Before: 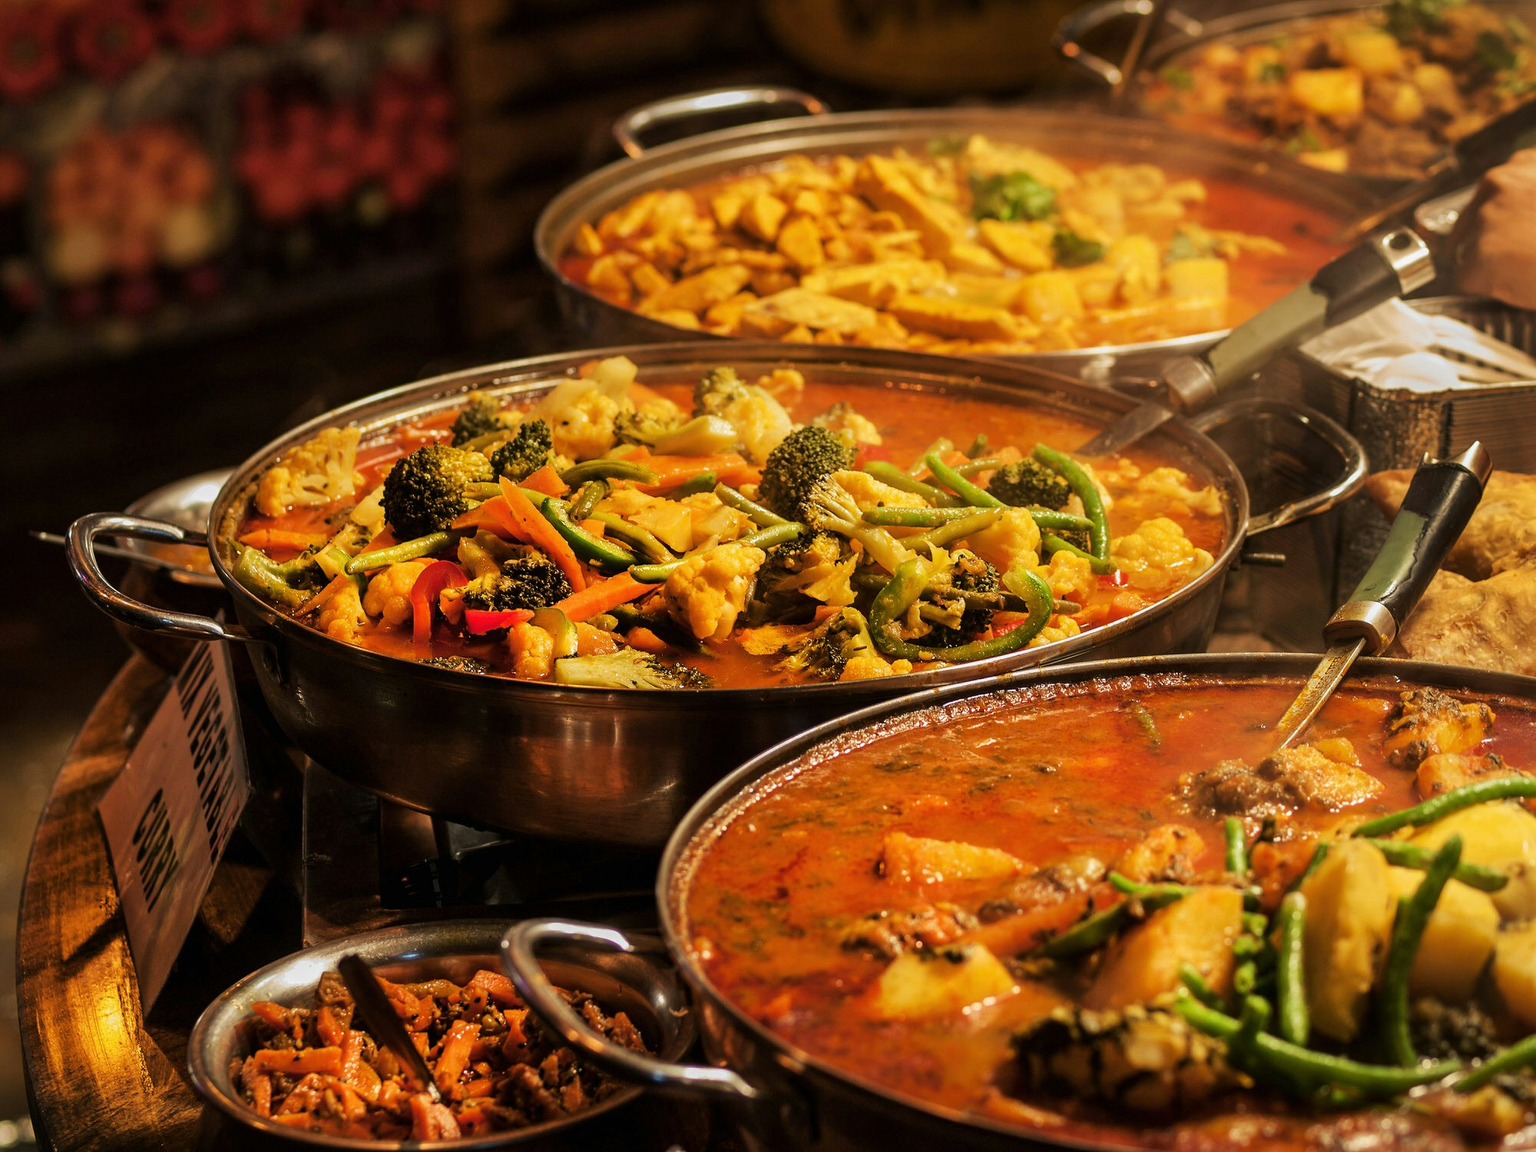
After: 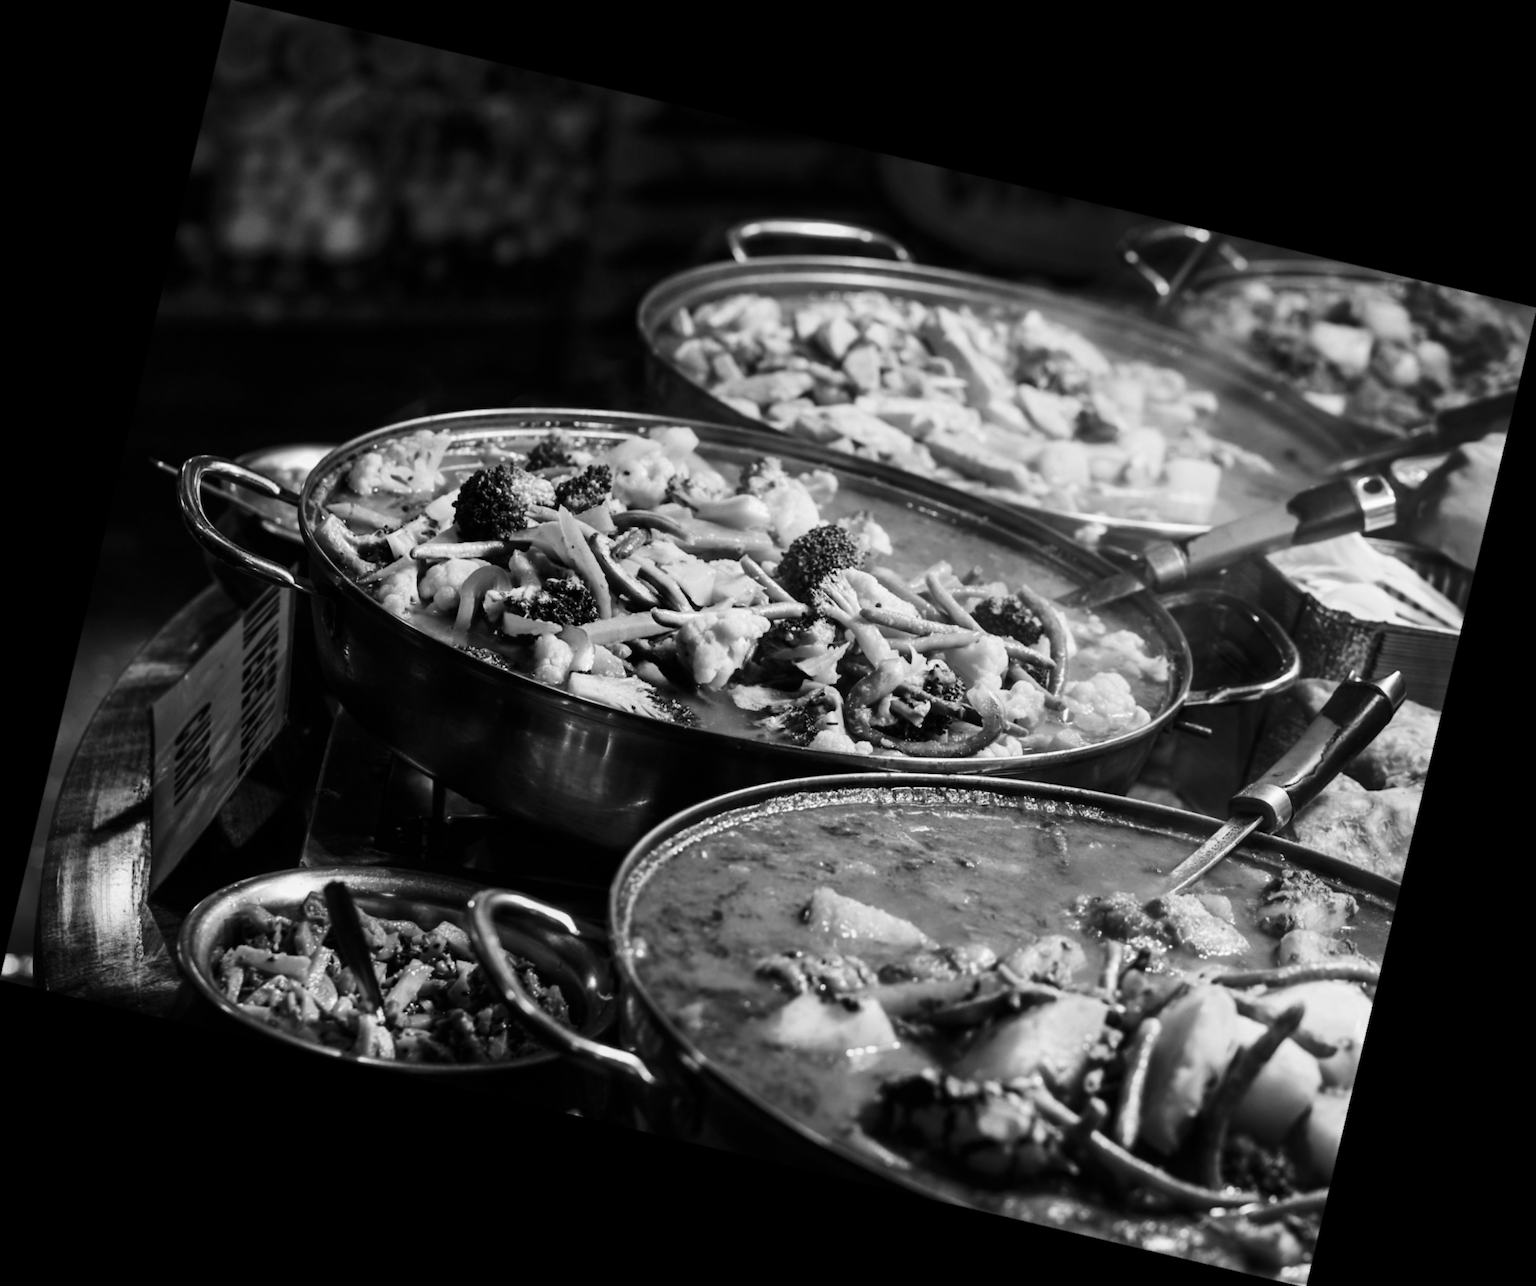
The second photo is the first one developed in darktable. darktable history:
lowpass: radius 0.76, contrast 1.56, saturation 0, unbound 0
rotate and perspective: rotation 13.27°, automatic cropping off
